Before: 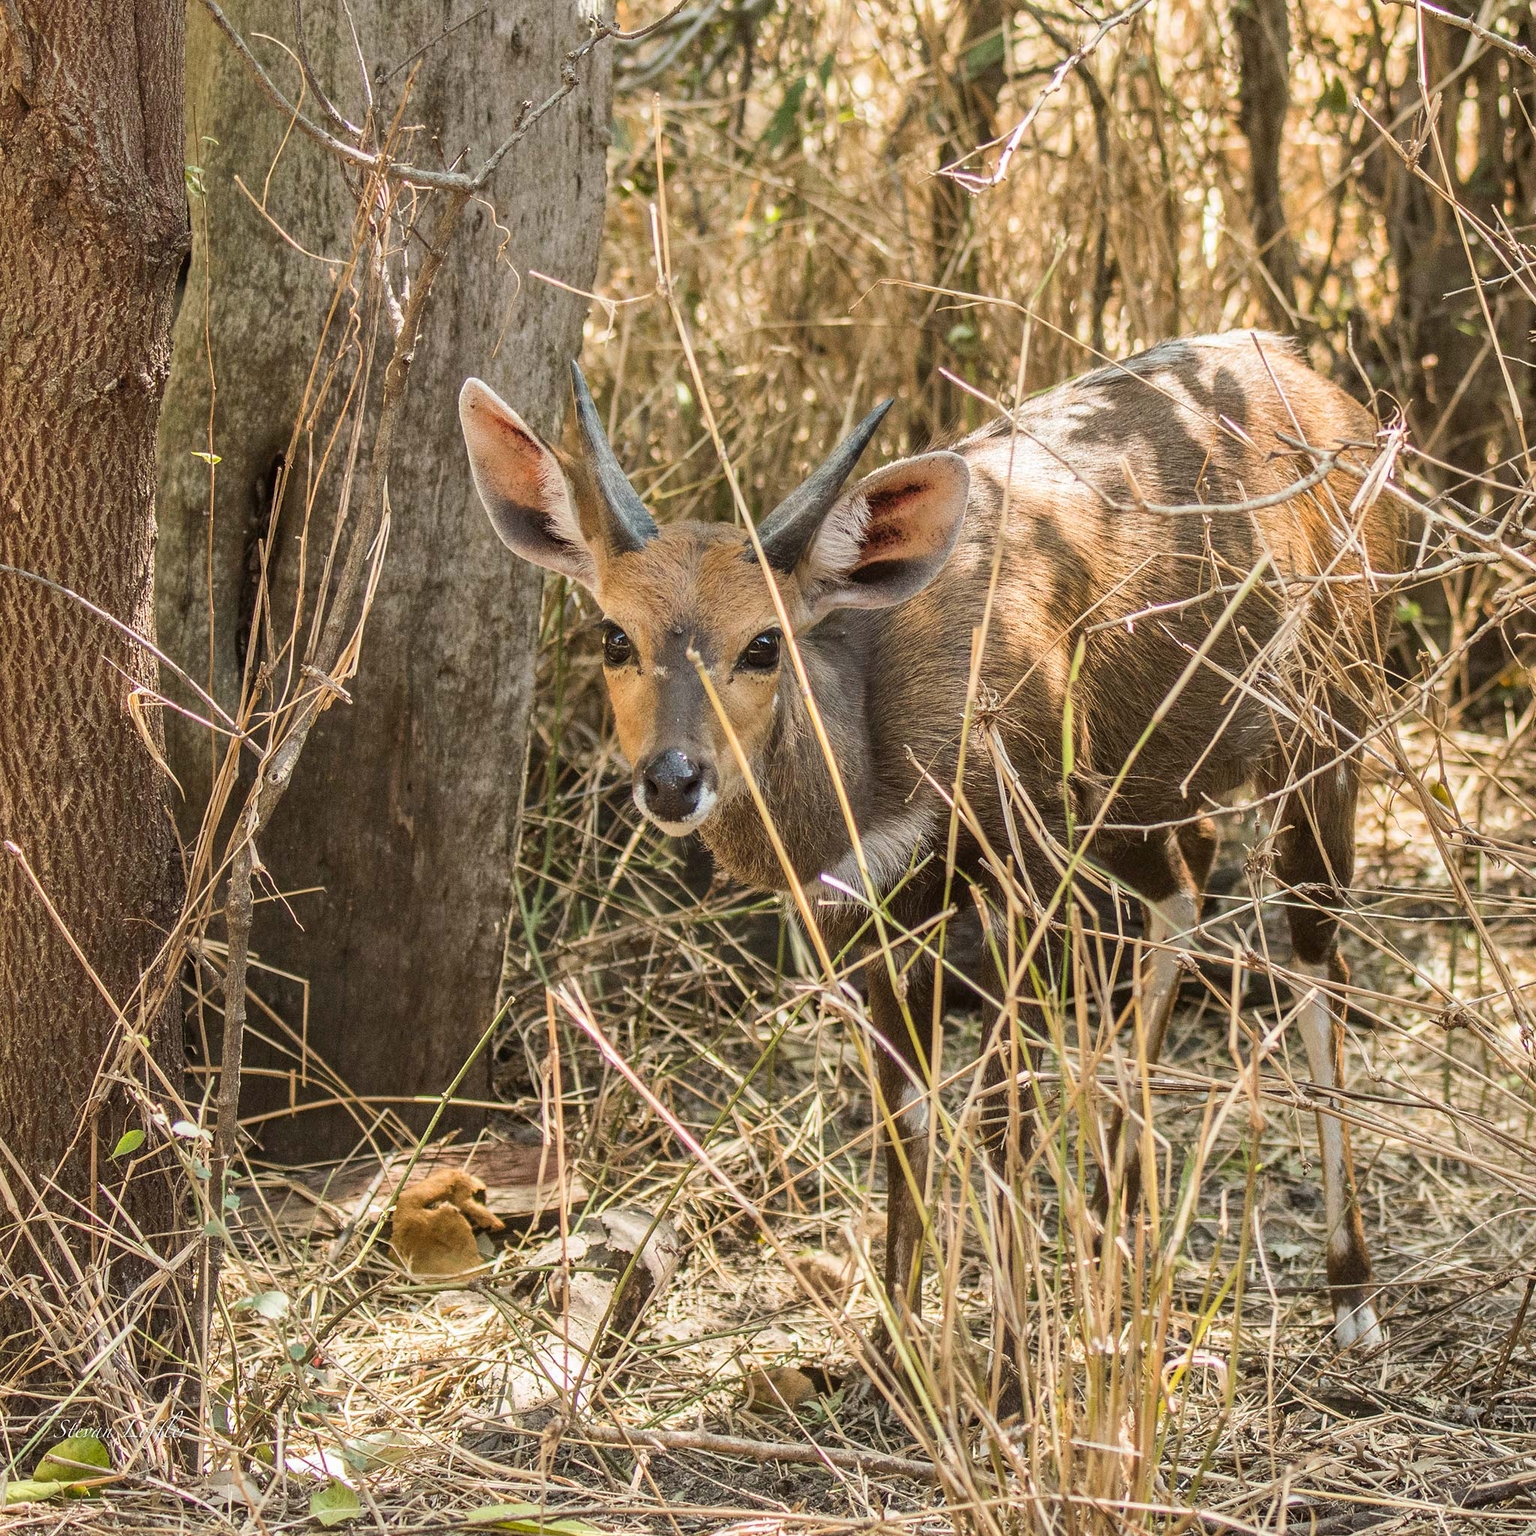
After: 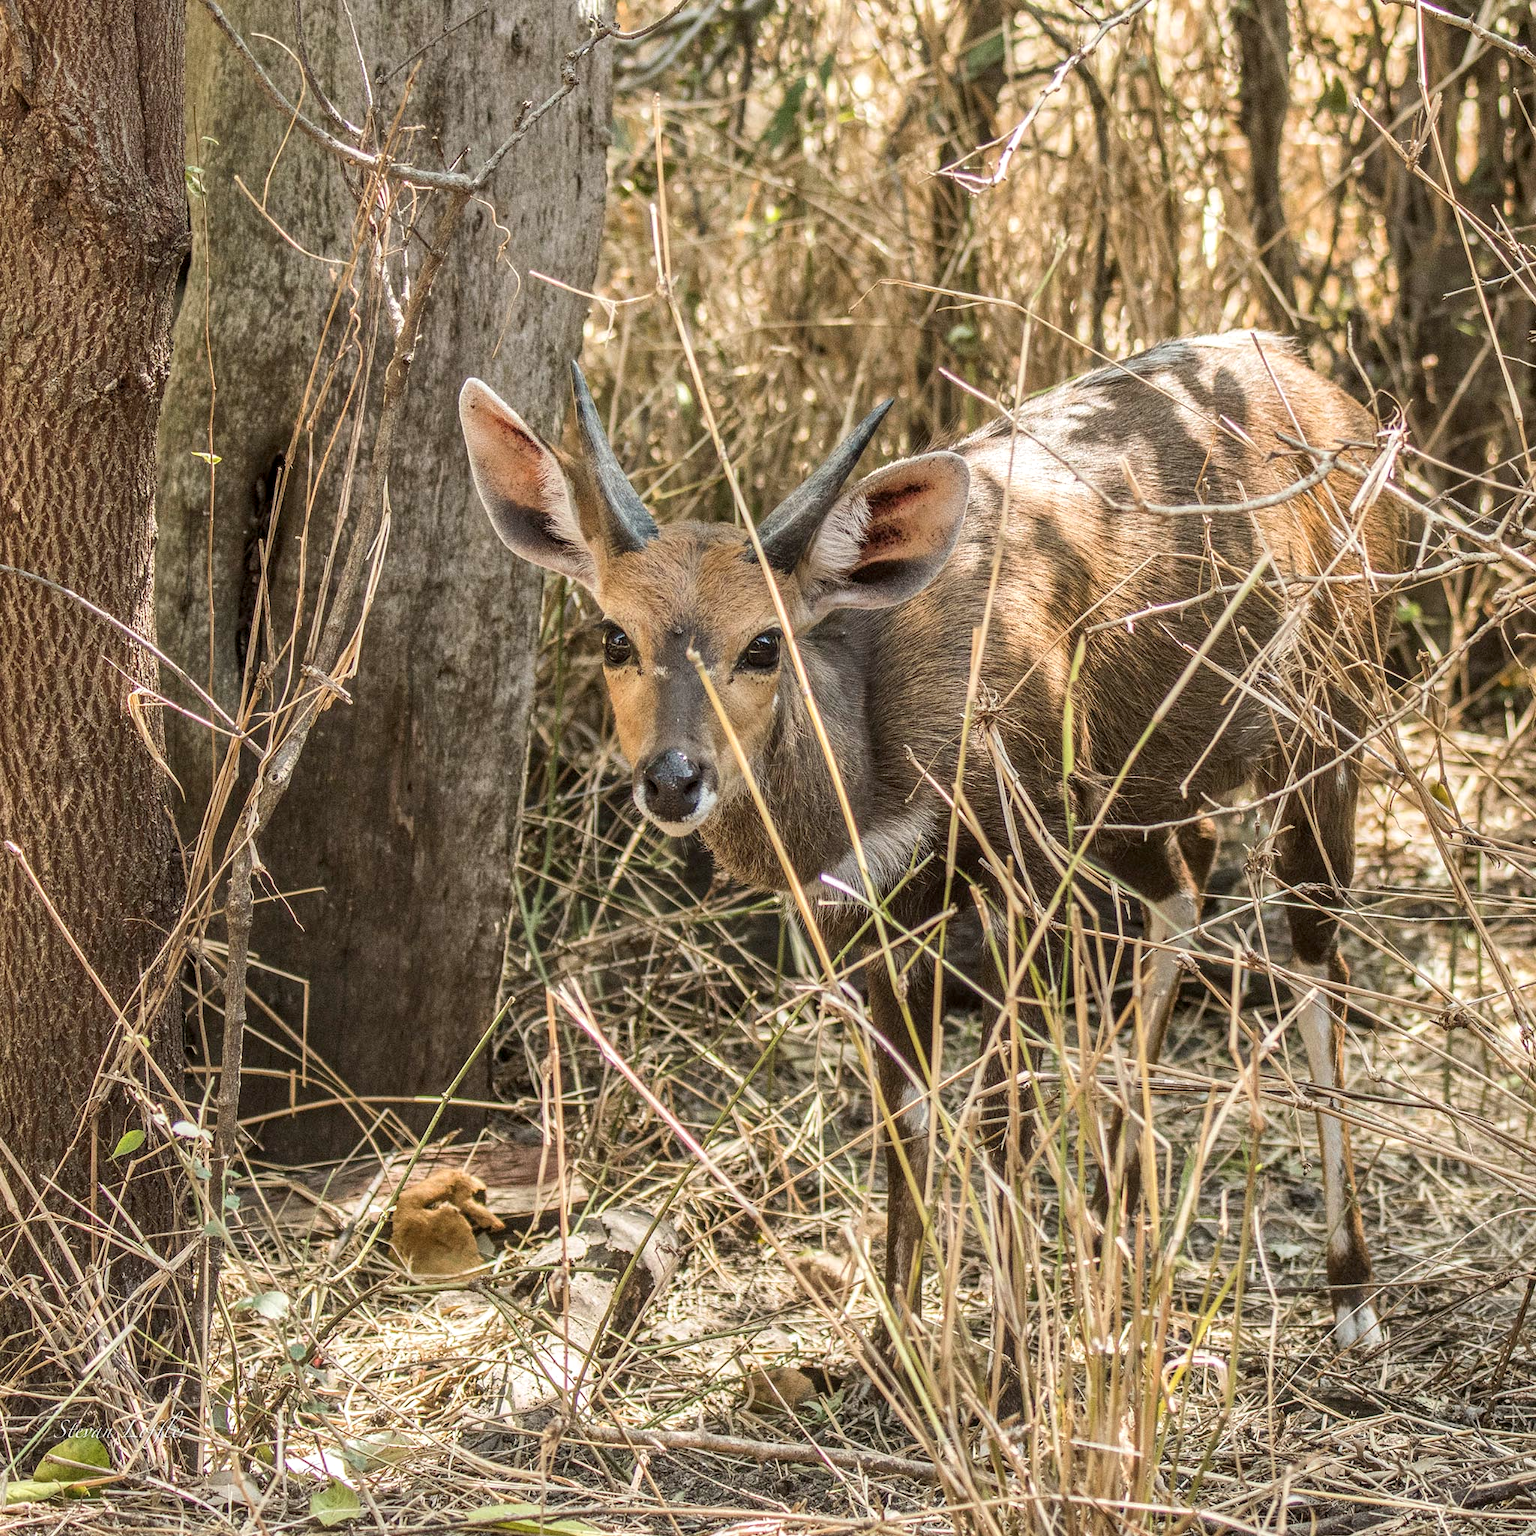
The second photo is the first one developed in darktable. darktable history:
contrast brightness saturation: saturation -0.098
local contrast: on, module defaults
